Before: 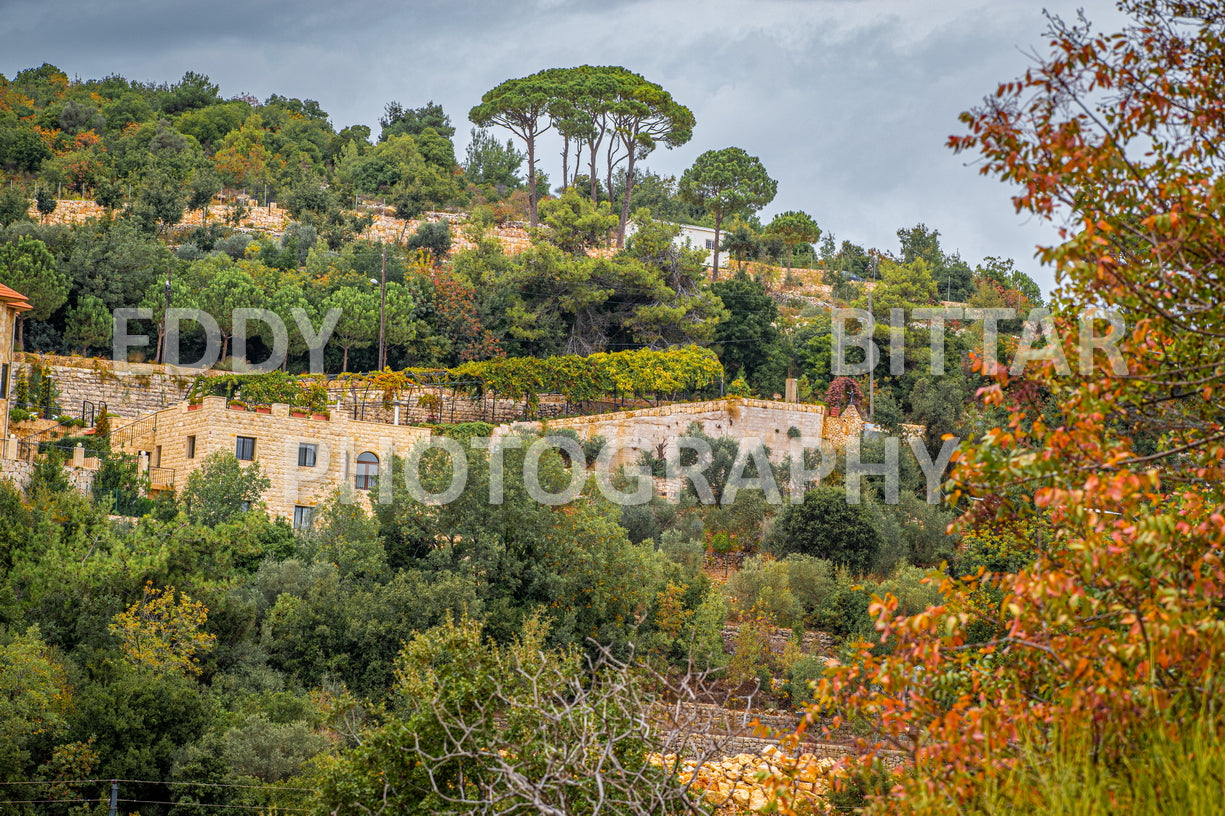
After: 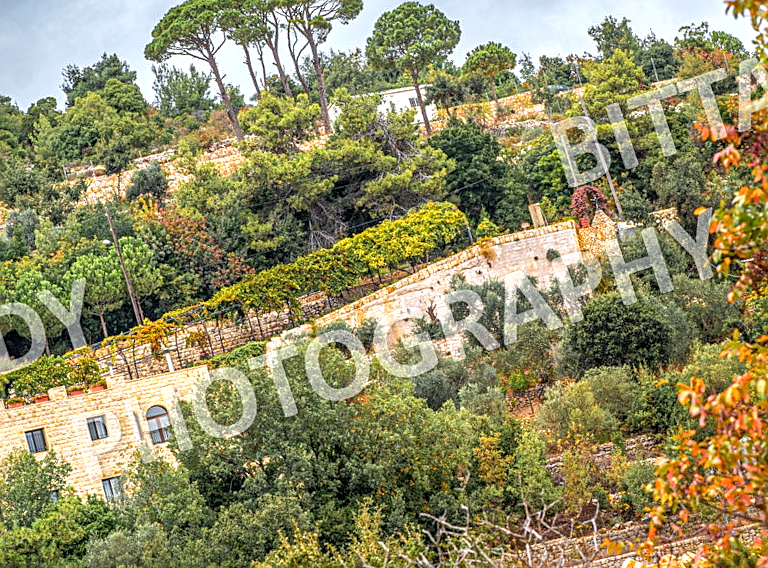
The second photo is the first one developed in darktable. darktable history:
tone equalizer: edges refinement/feathering 500, mask exposure compensation -1.57 EV, preserve details no
sharpen: on, module defaults
crop and rotate: angle 18.21°, left 6.862%, right 4.103%, bottom 1.148%
local contrast: on, module defaults
exposure: black level correction 0.001, exposure 0.499 EV, compensate highlight preservation false
